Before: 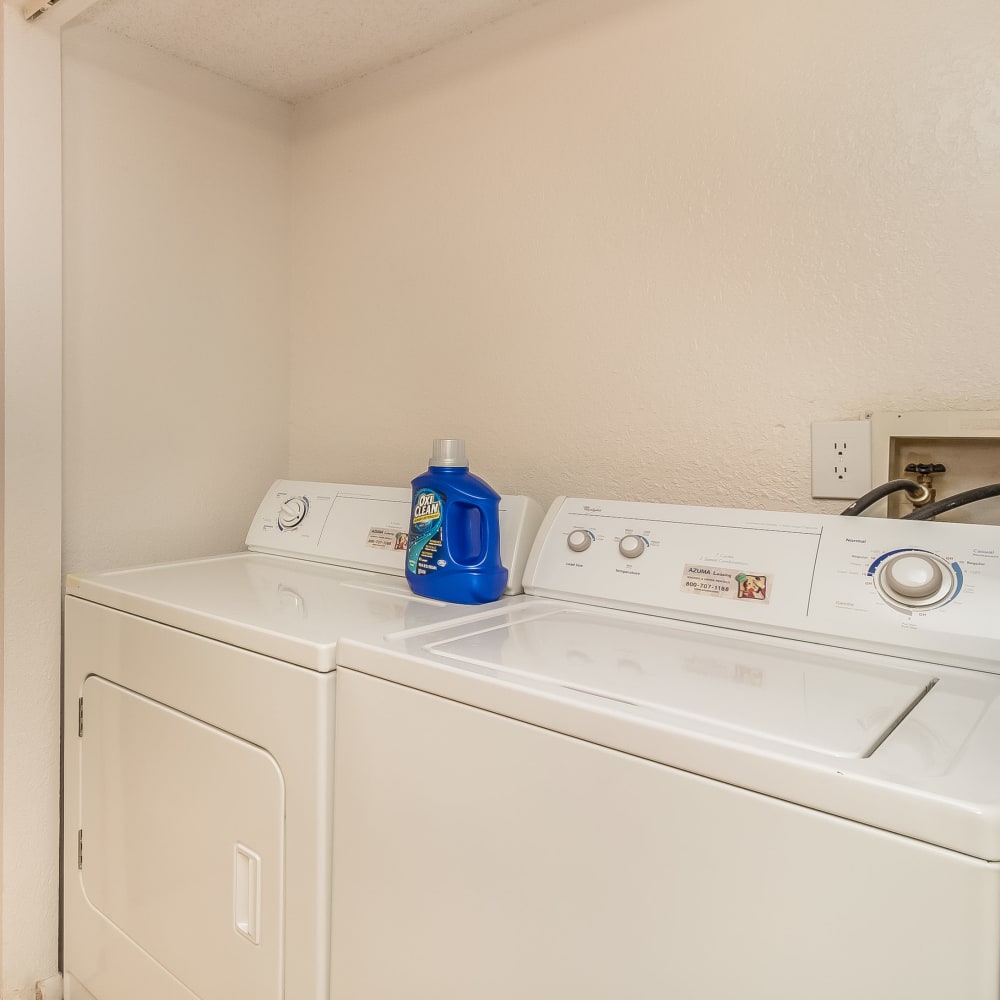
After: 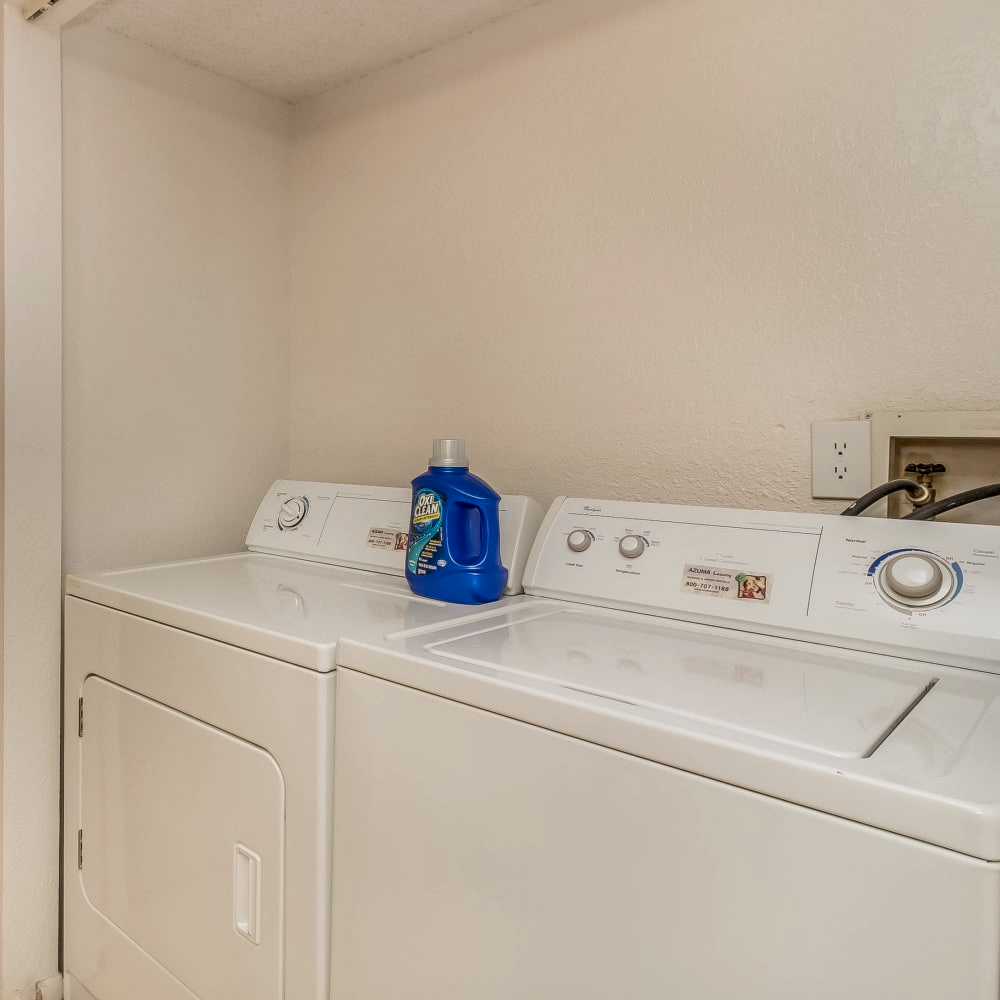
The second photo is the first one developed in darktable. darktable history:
exposure: exposure -0.293 EV, compensate highlight preservation false
local contrast: detail 130%
